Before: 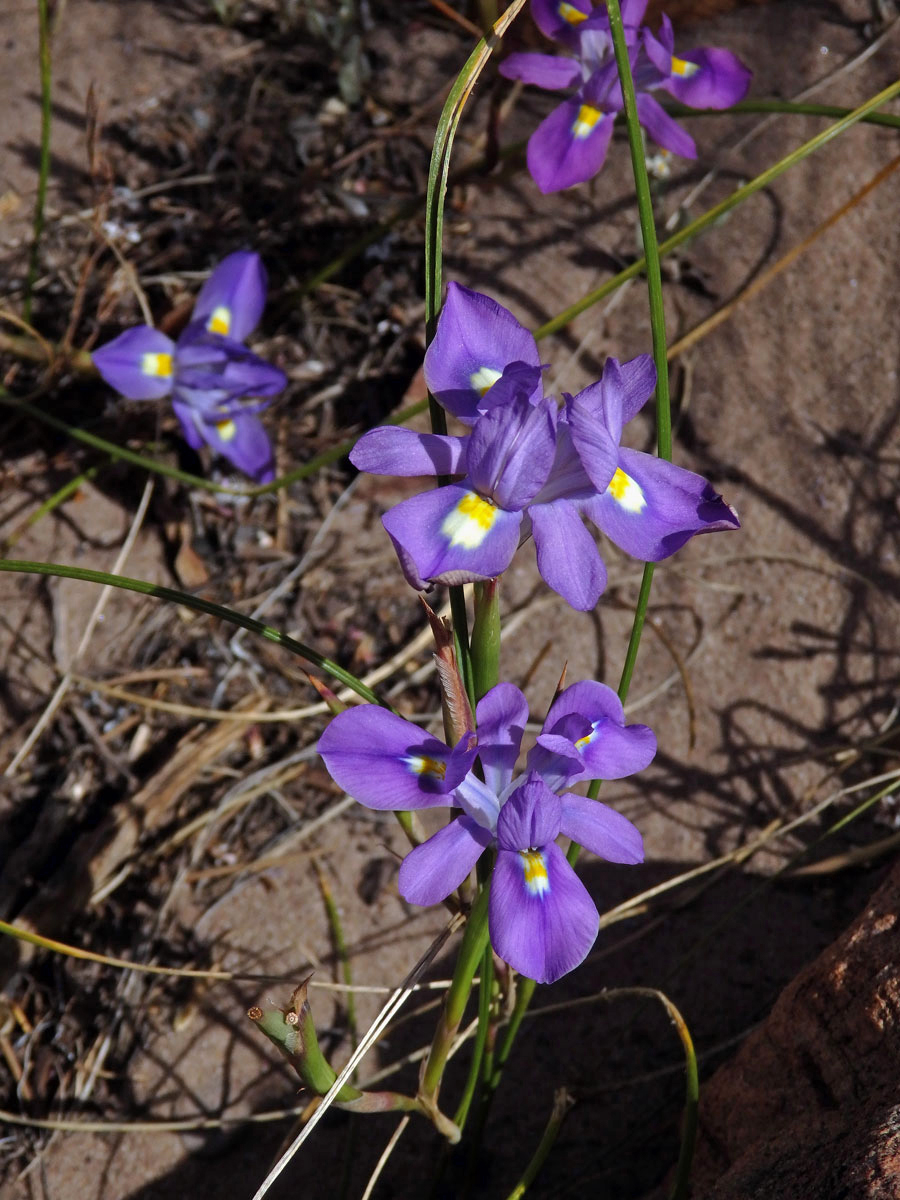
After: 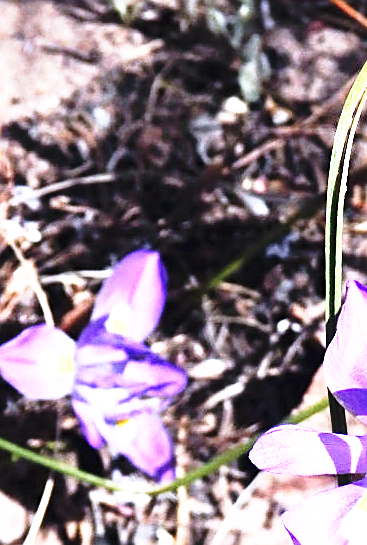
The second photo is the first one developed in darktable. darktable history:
crop and rotate: left 11.189%, top 0.097%, right 47.995%, bottom 54.415%
sharpen: on, module defaults
base curve: curves: ch0 [(0, 0) (0.026, 0.03) (0.109, 0.232) (0.351, 0.748) (0.669, 0.968) (1, 1)], preserve colors none
exposure: black level correction -0.002, exposure 1.346 EV, compensate exposure bias true, compensate highlight preservation false
color calibration: illuminant as shot in camera, x 0.37, y 0.382, temperature 4315.49 K
tone equalizer: -8 EV -0.731 EV, -7 EV -0.691 EV, -6 EV -0.578 EV, -5 EV -0.395 EV, -3 EV 0.394 EV, -2 EV 0.6 EV, -1 EV 0.69 EV, +0 EV 0.769 EV, edges refinement/feathering 500, mask exposure compensation -1.57 EV, preserve details guided filter
